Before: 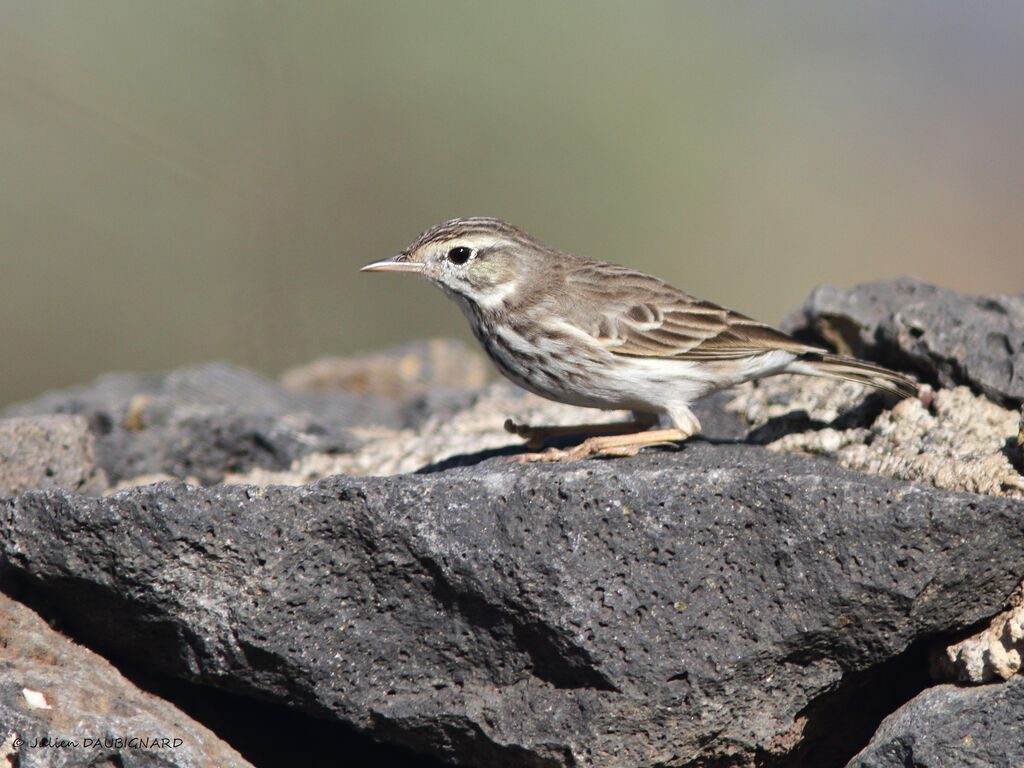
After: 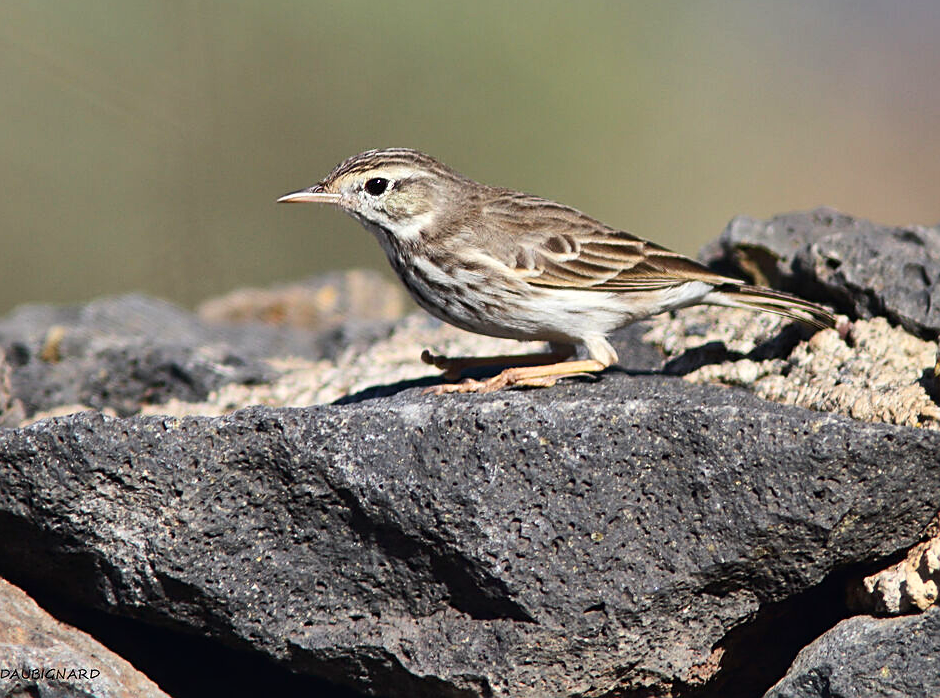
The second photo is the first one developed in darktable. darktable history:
sharpen: on, module defaults
shadows and highlights: radius 107.83, shadows 44.63, highlights -67.05, low approximation 0.01, soften with gaussian
contrast brightness saturation: contrast 0.169, saturation 0.314
crop and rotate: left 8.11%, top 9.087%
